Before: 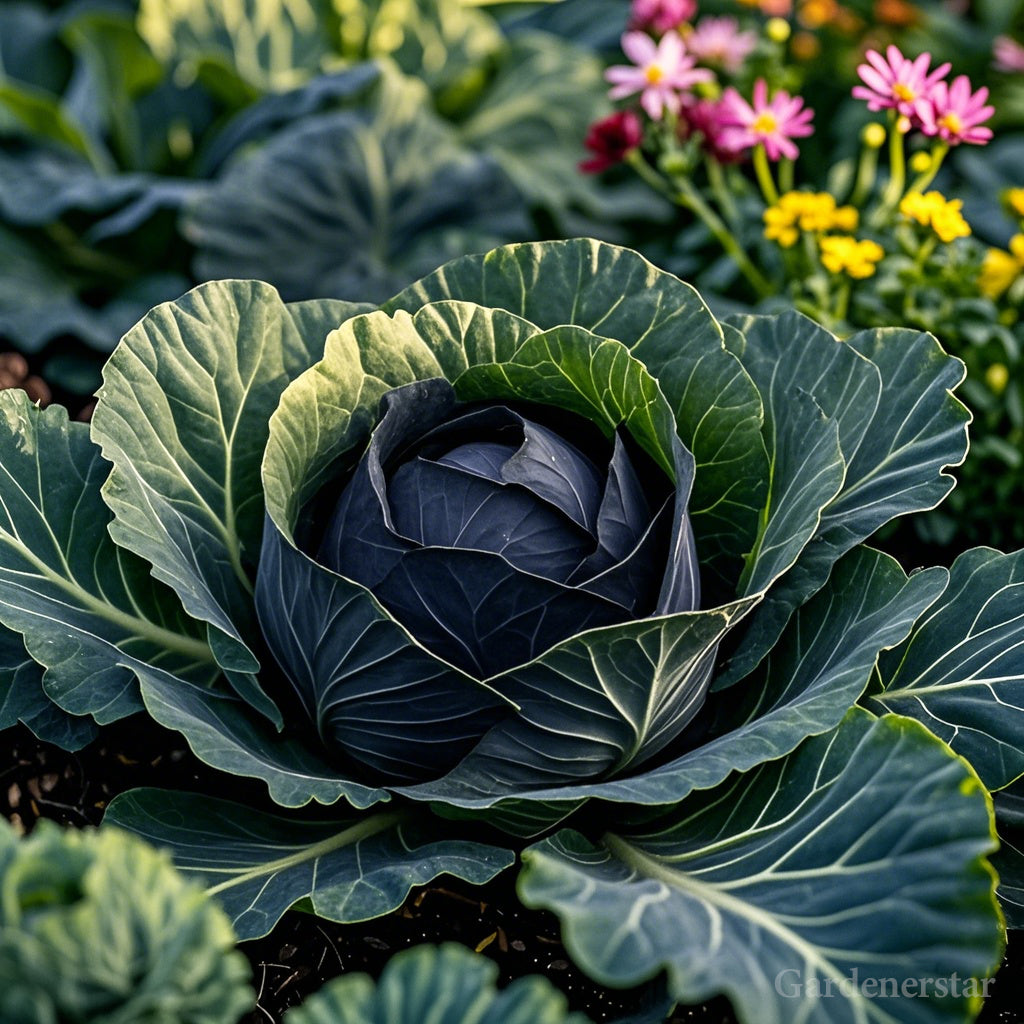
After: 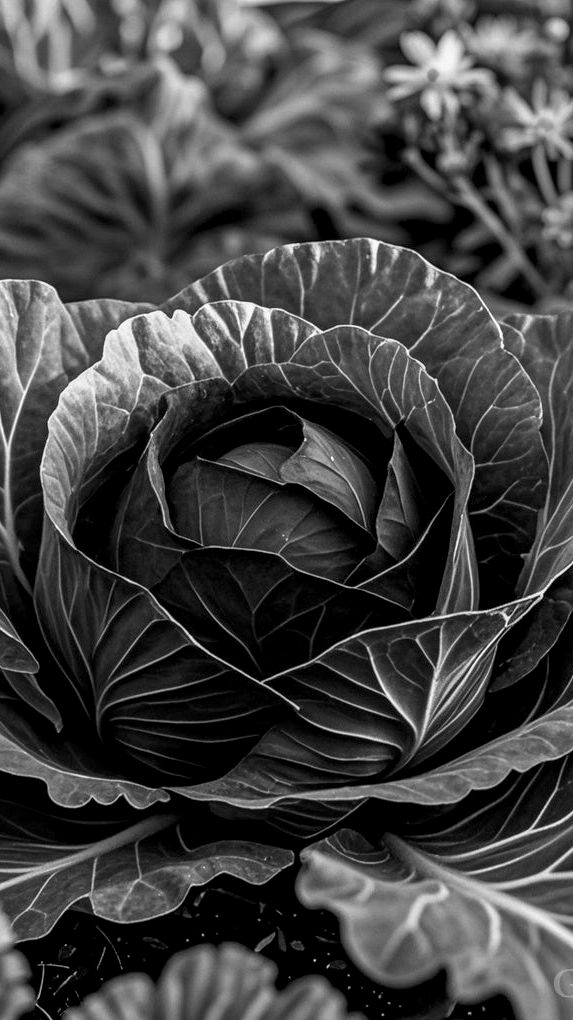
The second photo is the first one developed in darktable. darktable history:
crop: left 21.674%, right 22.086%
white balance: emerald 1
exposure: black level correction 0.002, compensate highlight preservation false
monochrome: a 0, b 0, size 0.5, highlights 0.57
local contrast: on, module defaults
